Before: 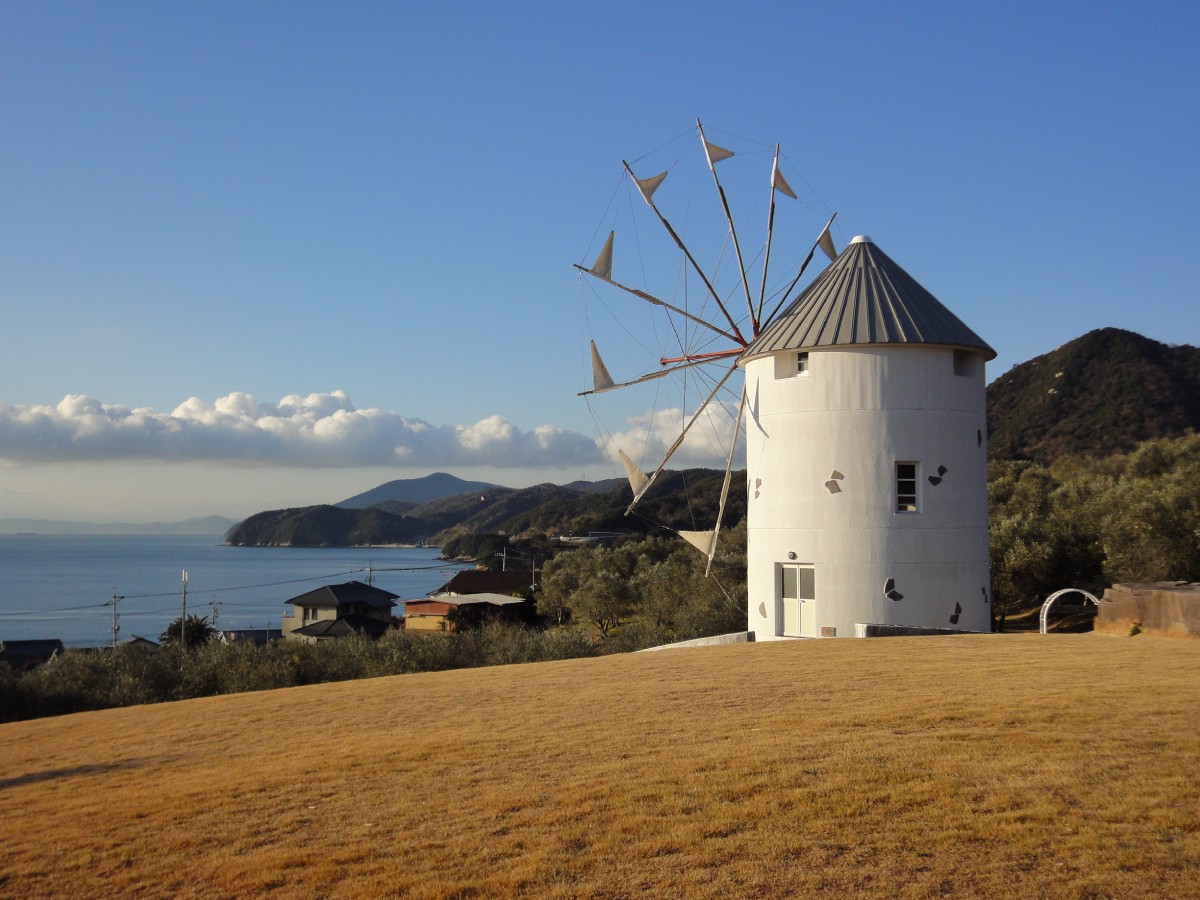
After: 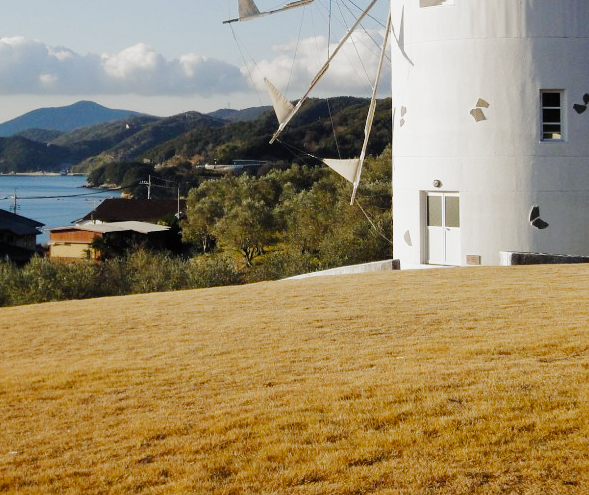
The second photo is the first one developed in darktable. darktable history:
filmic rgb: black relative exposure -8 EV, white relative exposure 4.04 EV, hardness 4.14, preserve chrominance no, color science v5 (2021), contrast in shadows safe, contrast in highlights safe
crop: left 29.631%, top 41.426%, right 21.244%, bottom 3.484%
color balance rgb: shadows lift › chroma 2.049%, shadows lift › hue 221.59°, perceptual saturation grading › global saturation 0.945%, perceptual saturation grading › highlights -30.098%, perceptual saturation grading › shadows 19.114%, perceptual brilliance grading › global brilliance 29.326%, global vibrance 15.47%
